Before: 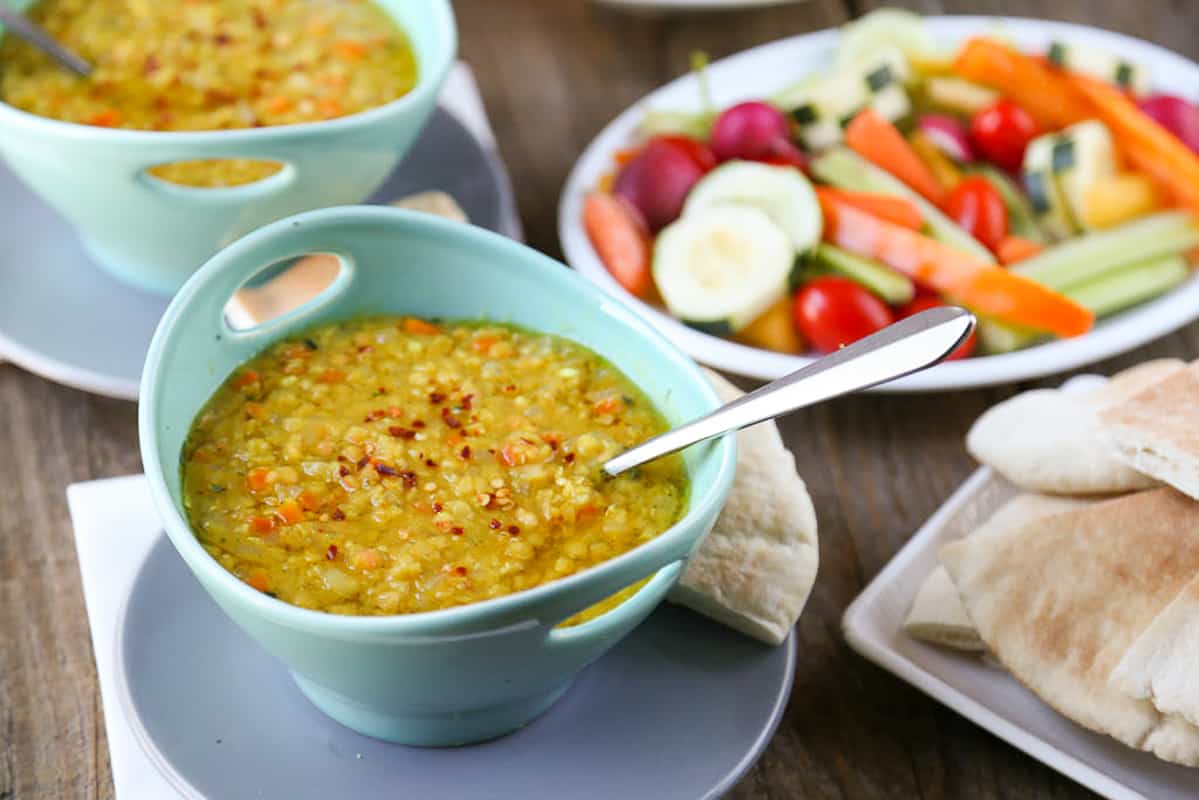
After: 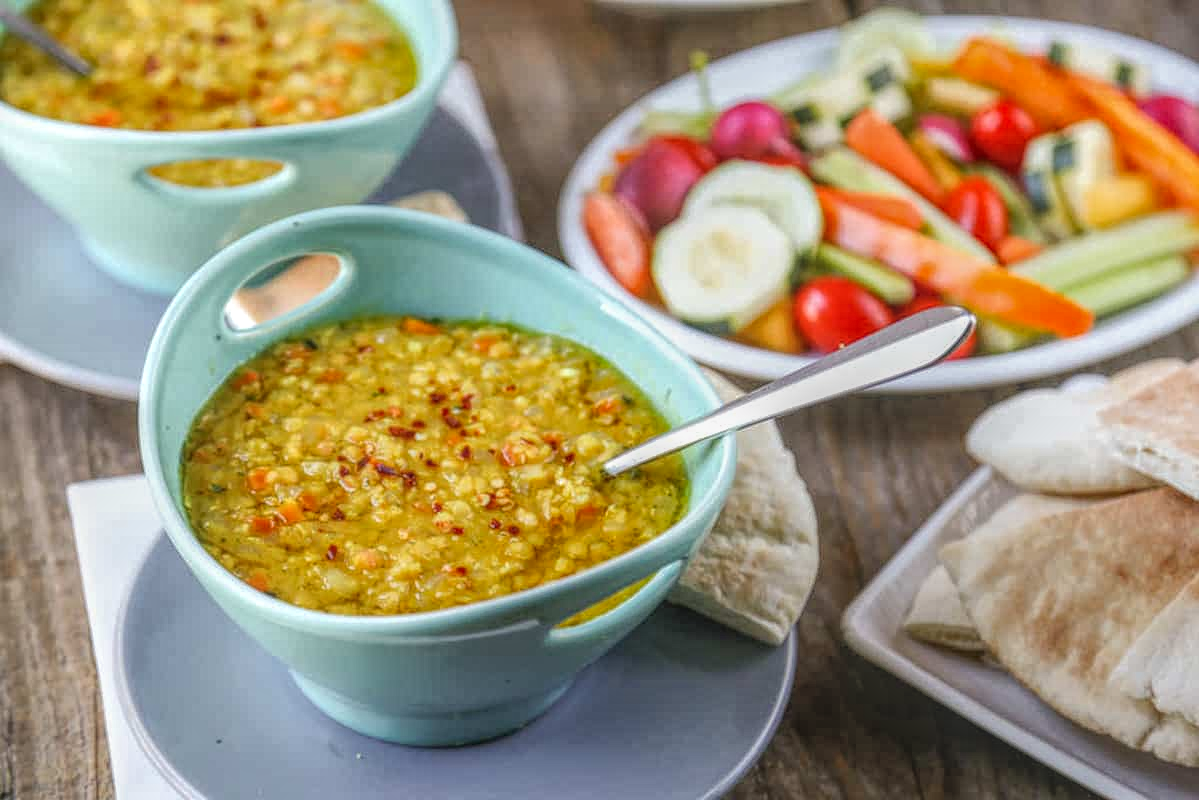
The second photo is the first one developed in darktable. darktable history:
local contrast: highlights 20%, shadows 26%, detail 199%, midtone range 0.2
